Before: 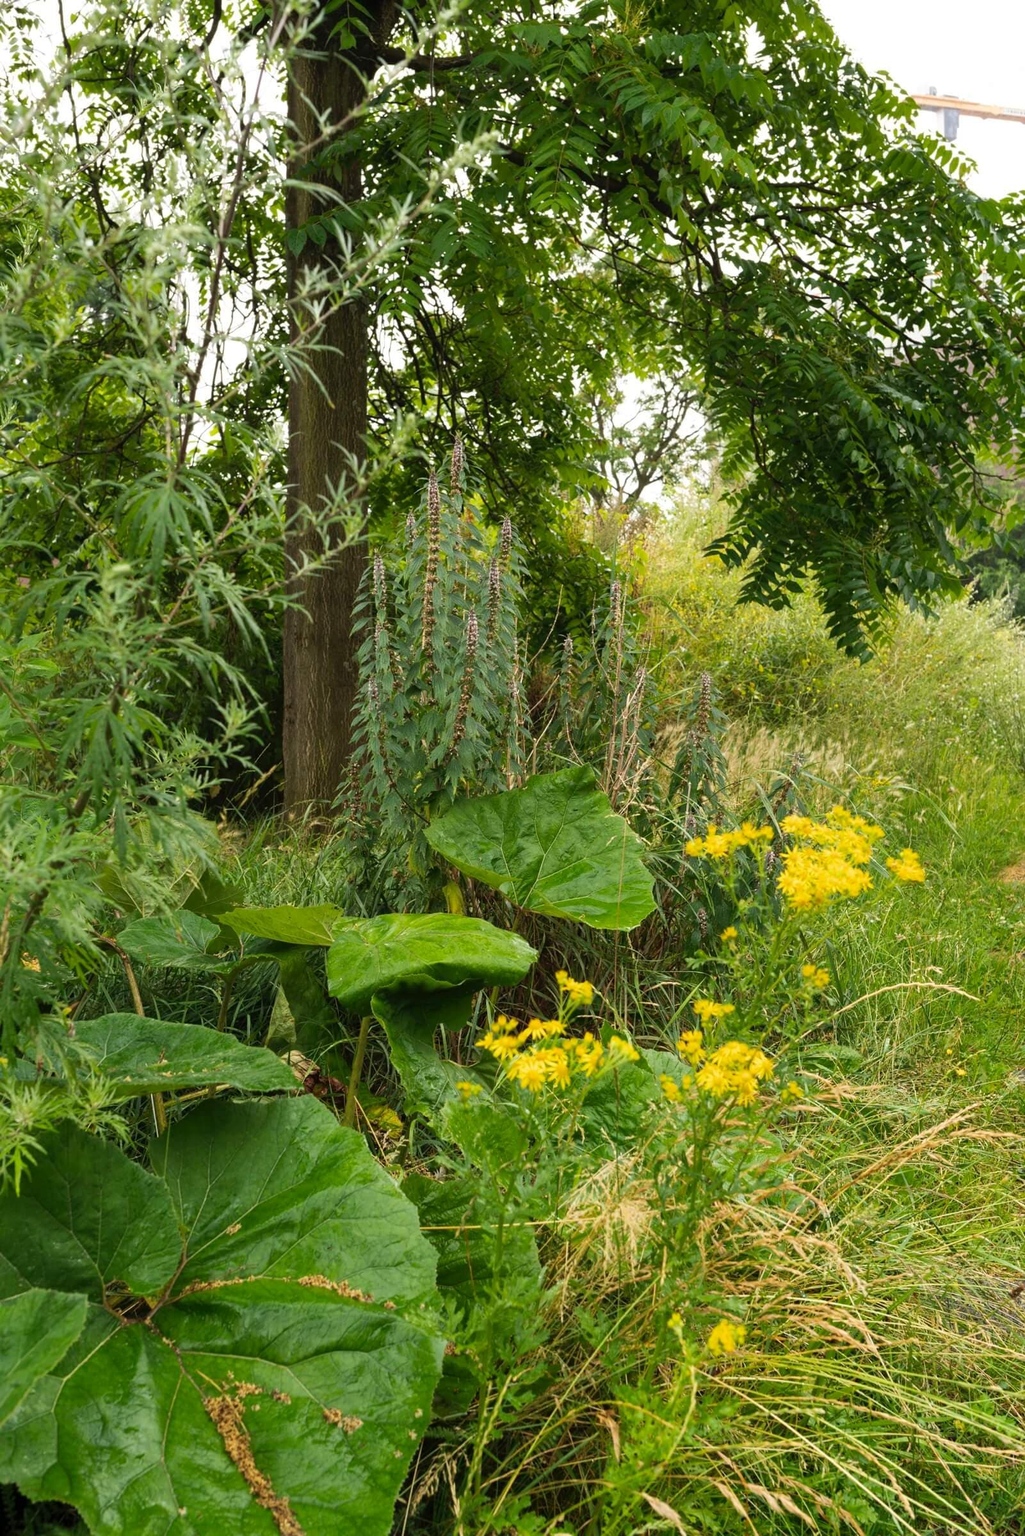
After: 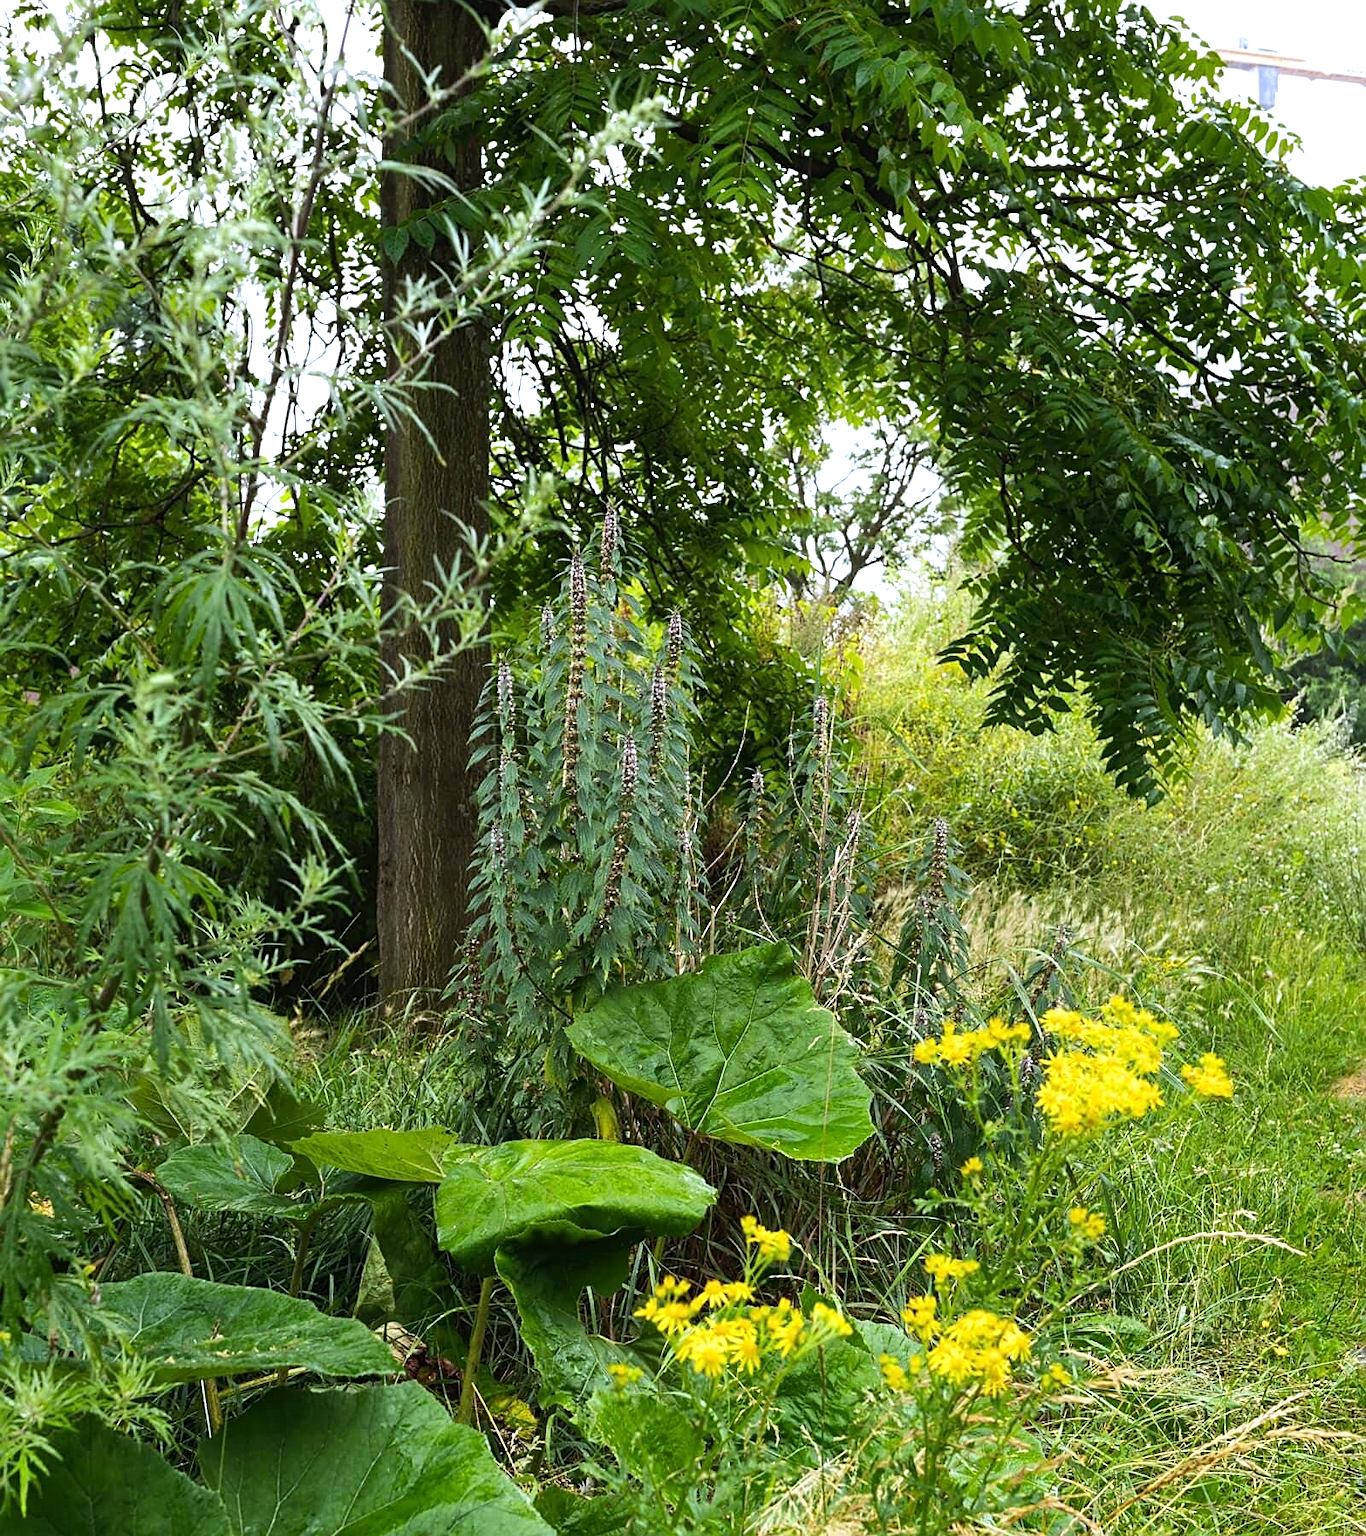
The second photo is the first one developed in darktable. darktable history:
sharpen: on, module defaults
tone equalizer: -8 EV -0.417 EV, -7 EV -0.389 EV, -6 EV -0.333 EV, -5 EV -0.222 EV, -3 EV 0.222 EV, -2 EV 0.333 EV, -1 EV 0.389 EV, +0 EV 0.417 EV, edges refinement/feathering 500, mask exposure compensation -1.57 EV, preserve details no
crop: top 3.857%, bottom 21.132%
white balance: red 0.948, green 1.02, blue 1.176
